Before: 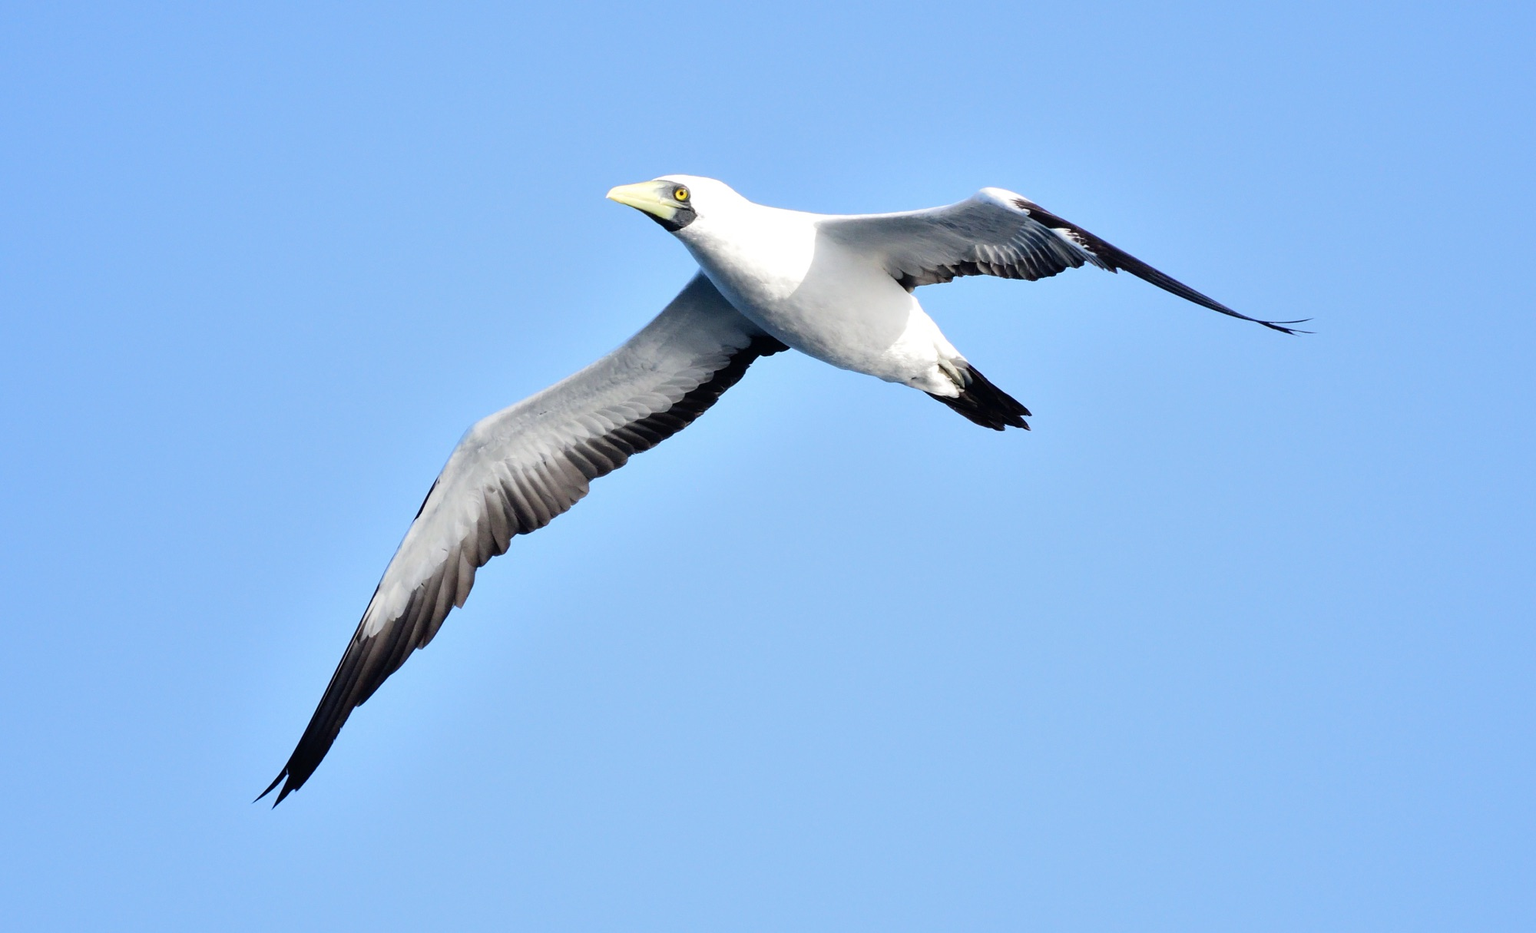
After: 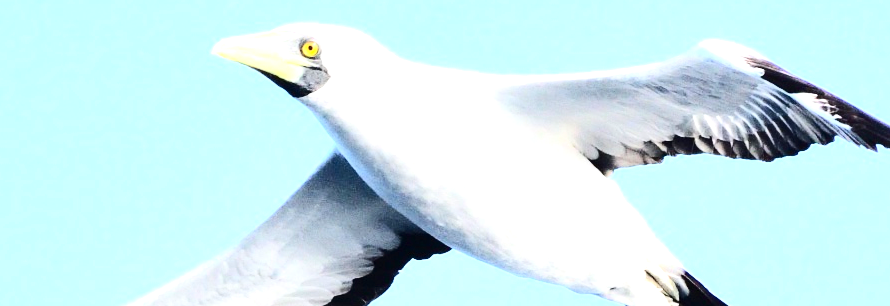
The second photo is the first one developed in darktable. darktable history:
tone curve: curves: ch0 [(0, 0) (0.003, 0.005) (0.011, 0.011) (0.025, 0.02) (0.044, 0.03) (0.069, 0.041) (0.1, 0.062) (0.136, 0.089) (0.177, 0.135) (0.224, 0.189) (0.277, 0.259) (0.335, 0.373) (0.399, 0.499) (0.468, 0.622) (0.543, 0.724) (0.623, 0.807) (0.709, 0.868) (0.801, 0.916) (0.898, 0.964) (1, 1)], color space Lab, independent channels, preserve colors none
crop: left 28.876%, top 16.856%, right 26.589%, bottom 57.935%
exposure: black level correction 0, exposure 1.289 EV, compensate highlight preservation false
